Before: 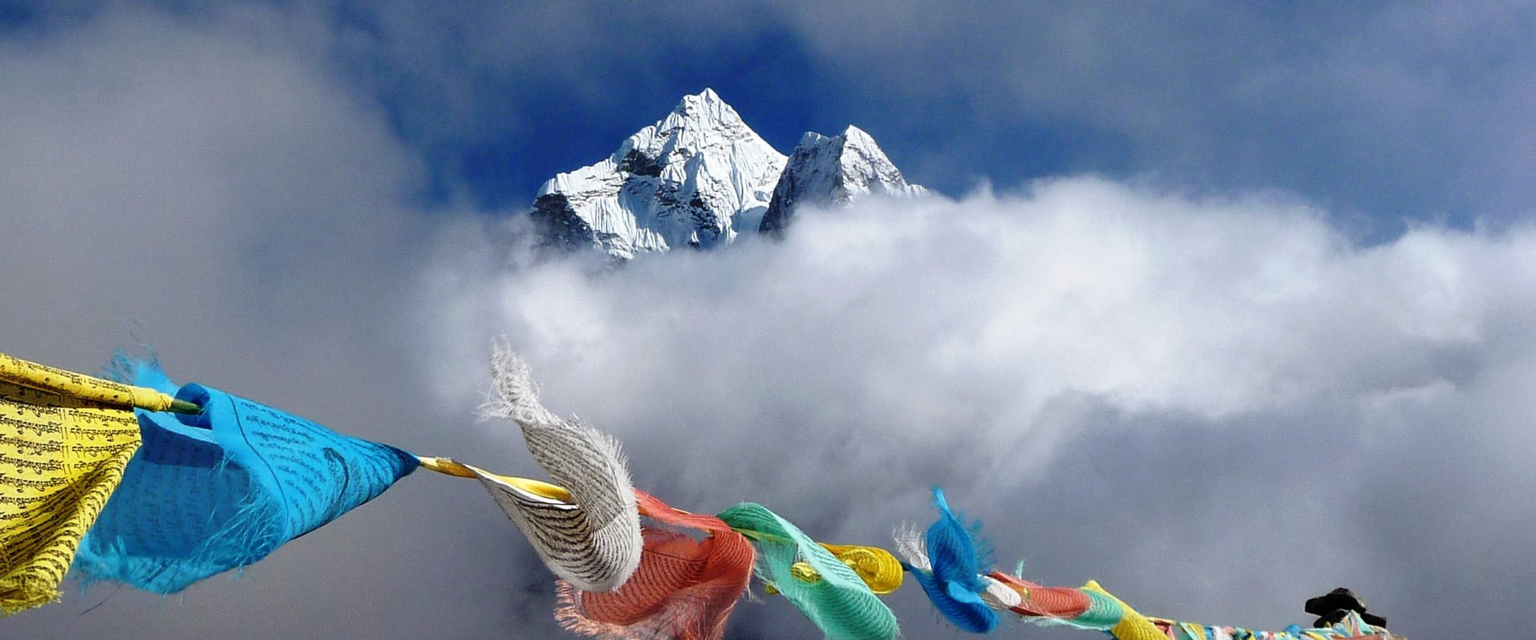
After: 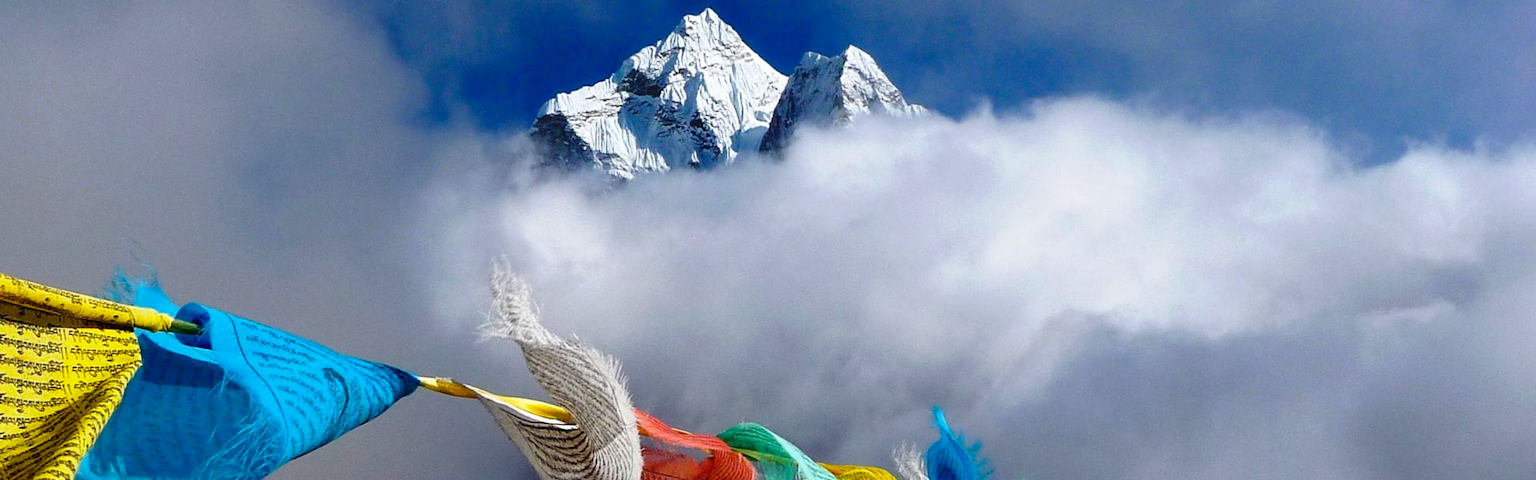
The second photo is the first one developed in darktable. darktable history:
crop and rotate: top 12.5%, bottom 12.5%
color balance rgb: perceptual saturation grading › global saturation 20%, global vibrance 20%
